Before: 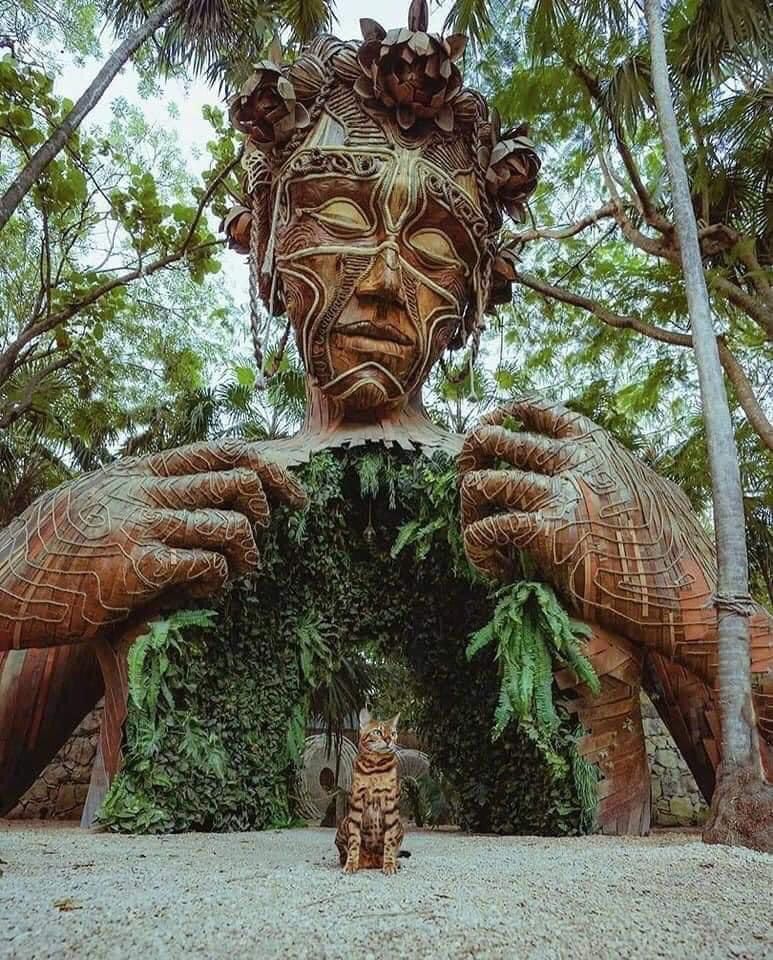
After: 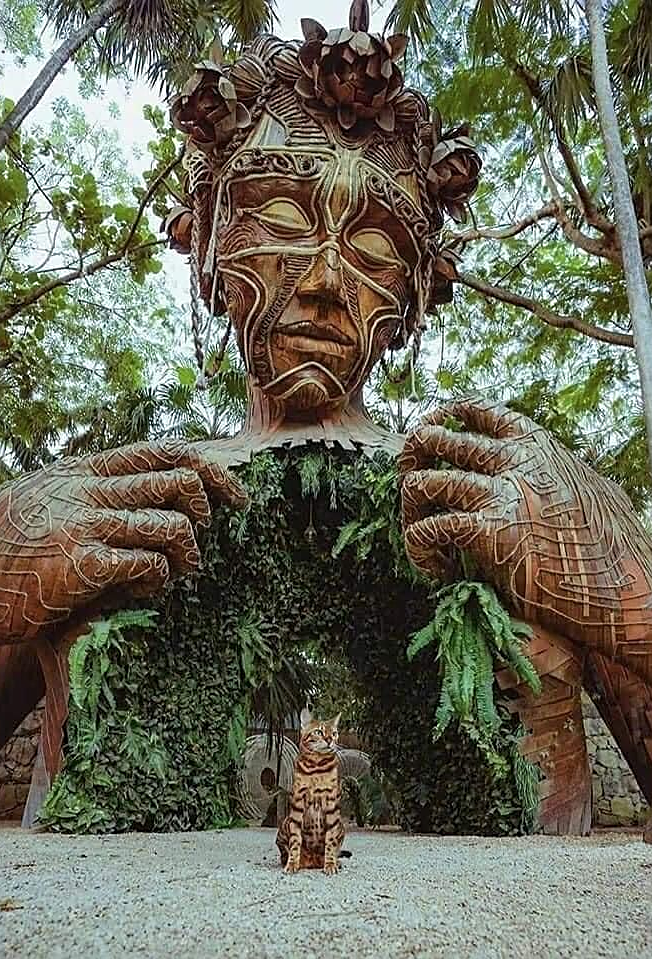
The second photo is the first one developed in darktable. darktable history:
crop: left 7.689%, right 7.842%
sharpen: on, module defaults
